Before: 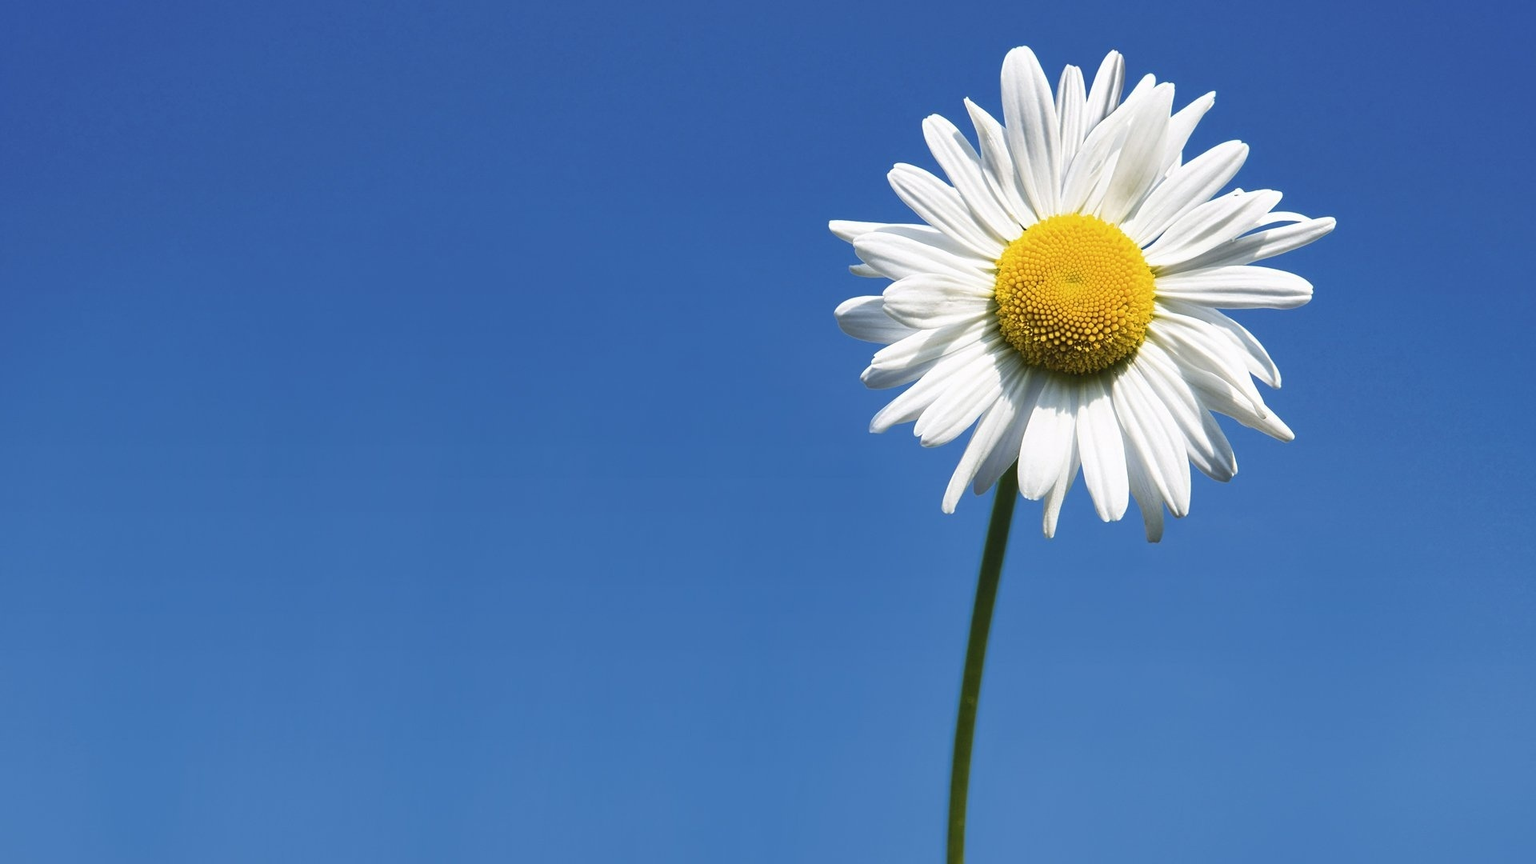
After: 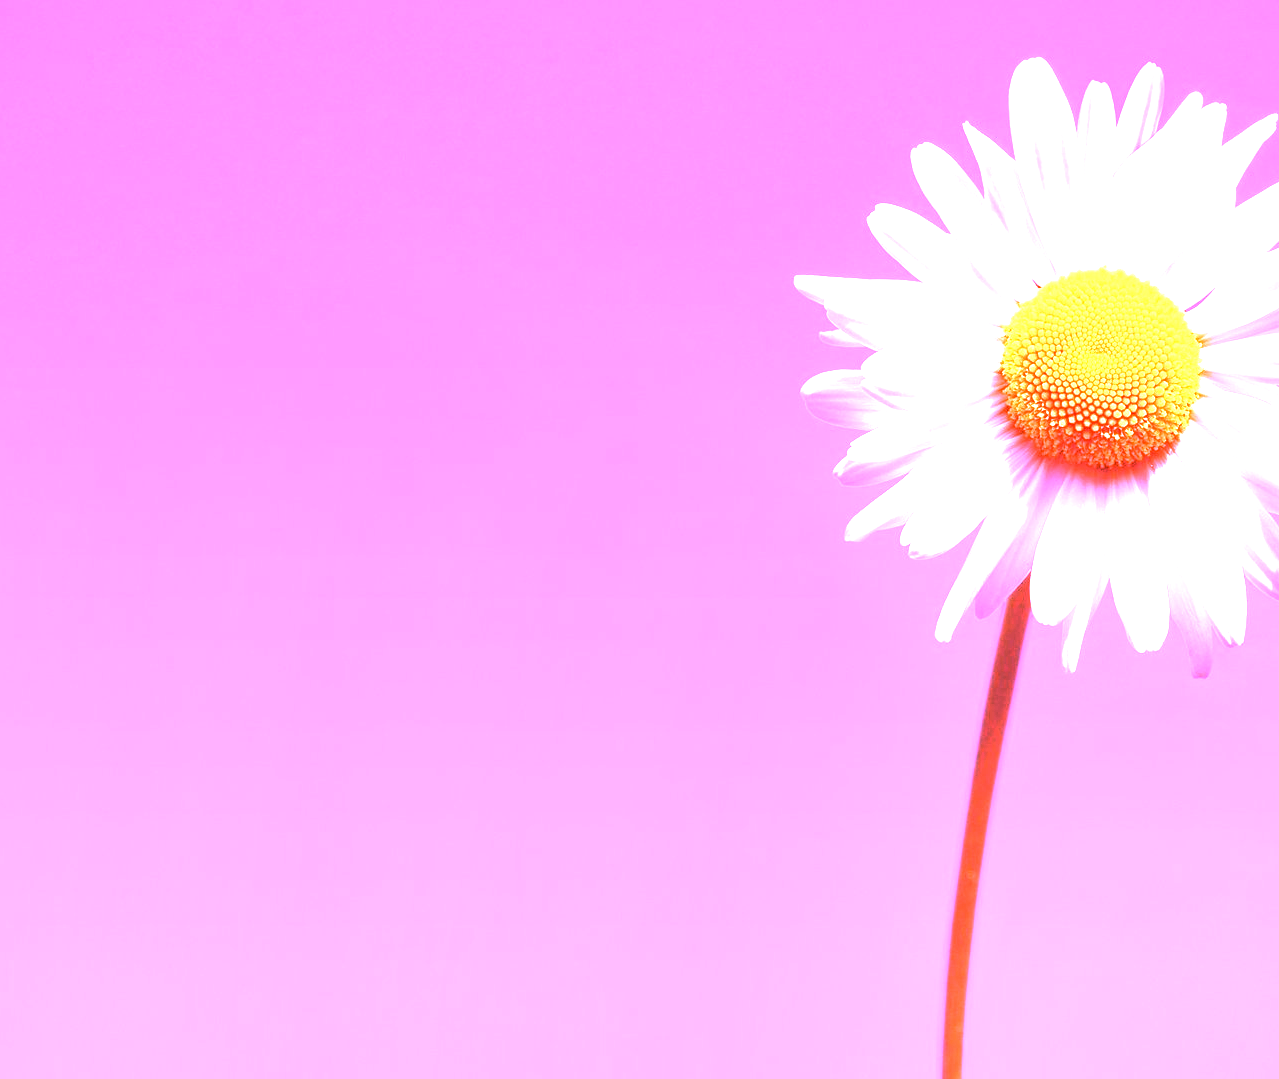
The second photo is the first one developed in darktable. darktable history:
white balance: red 4.26, blue 1.802
crop and rotate: left 12.648%, right 20.685%
exposure: black level correction 0, exposure 1.388 EV, compensate exposure bias true, compensate highlight preservation false
